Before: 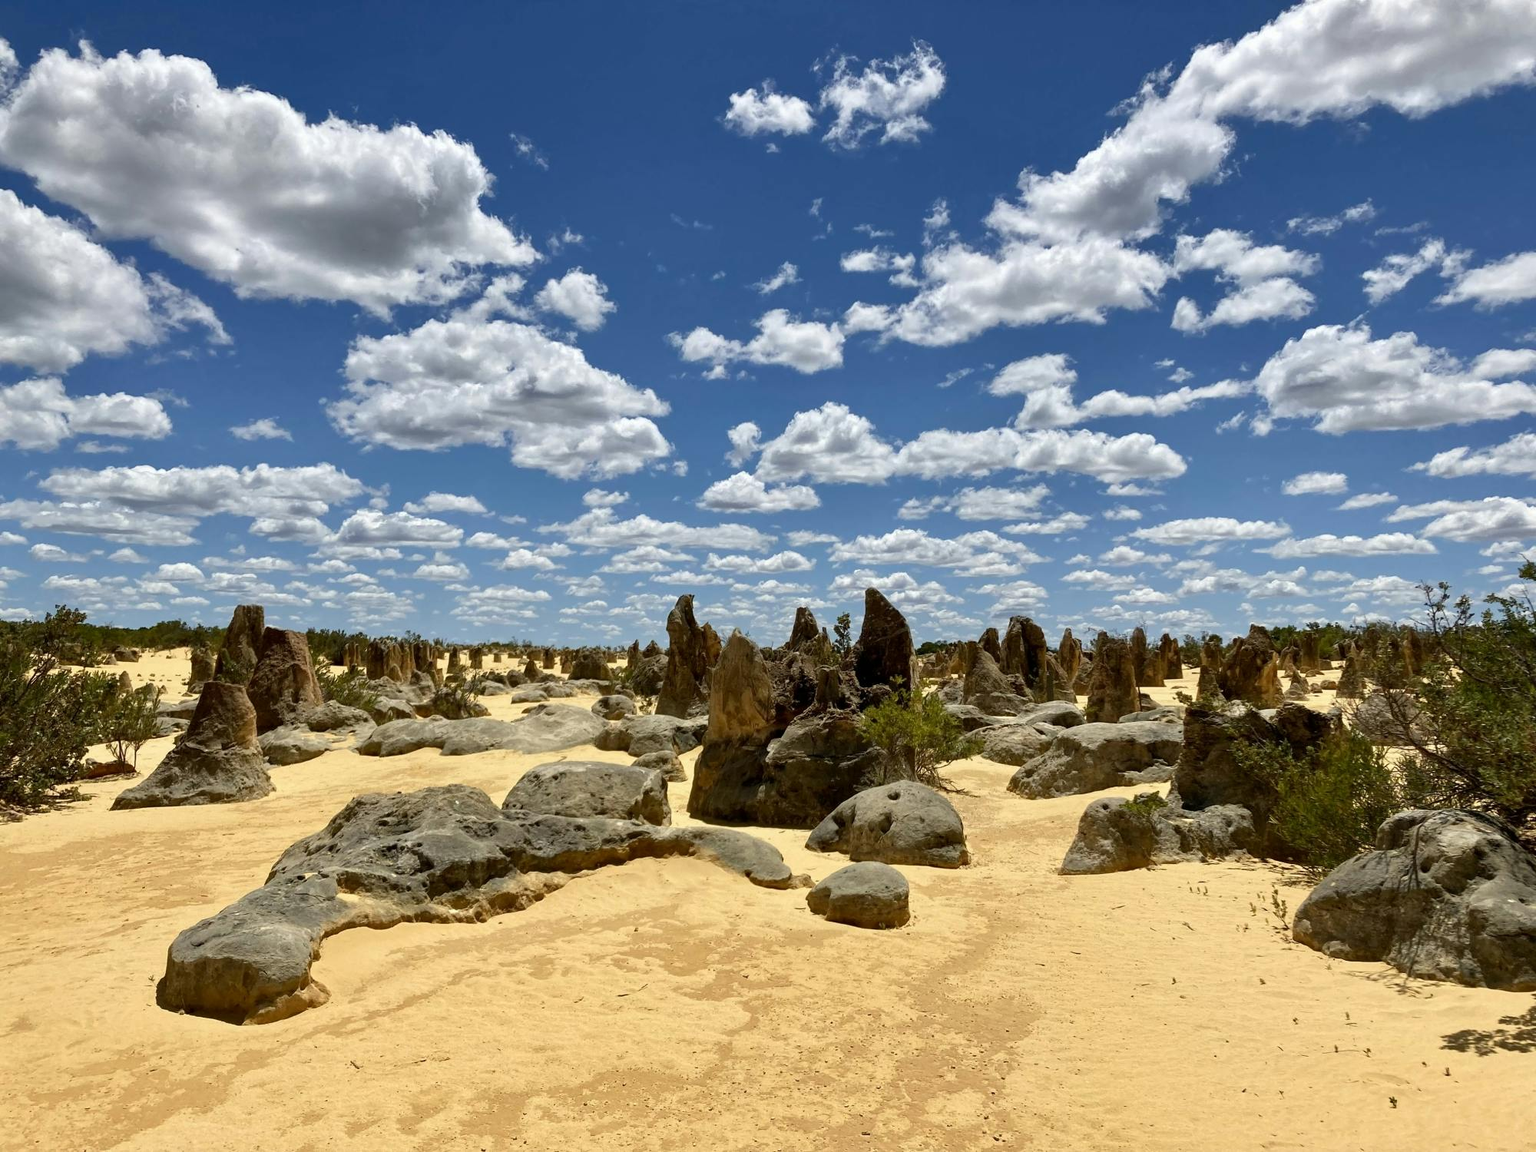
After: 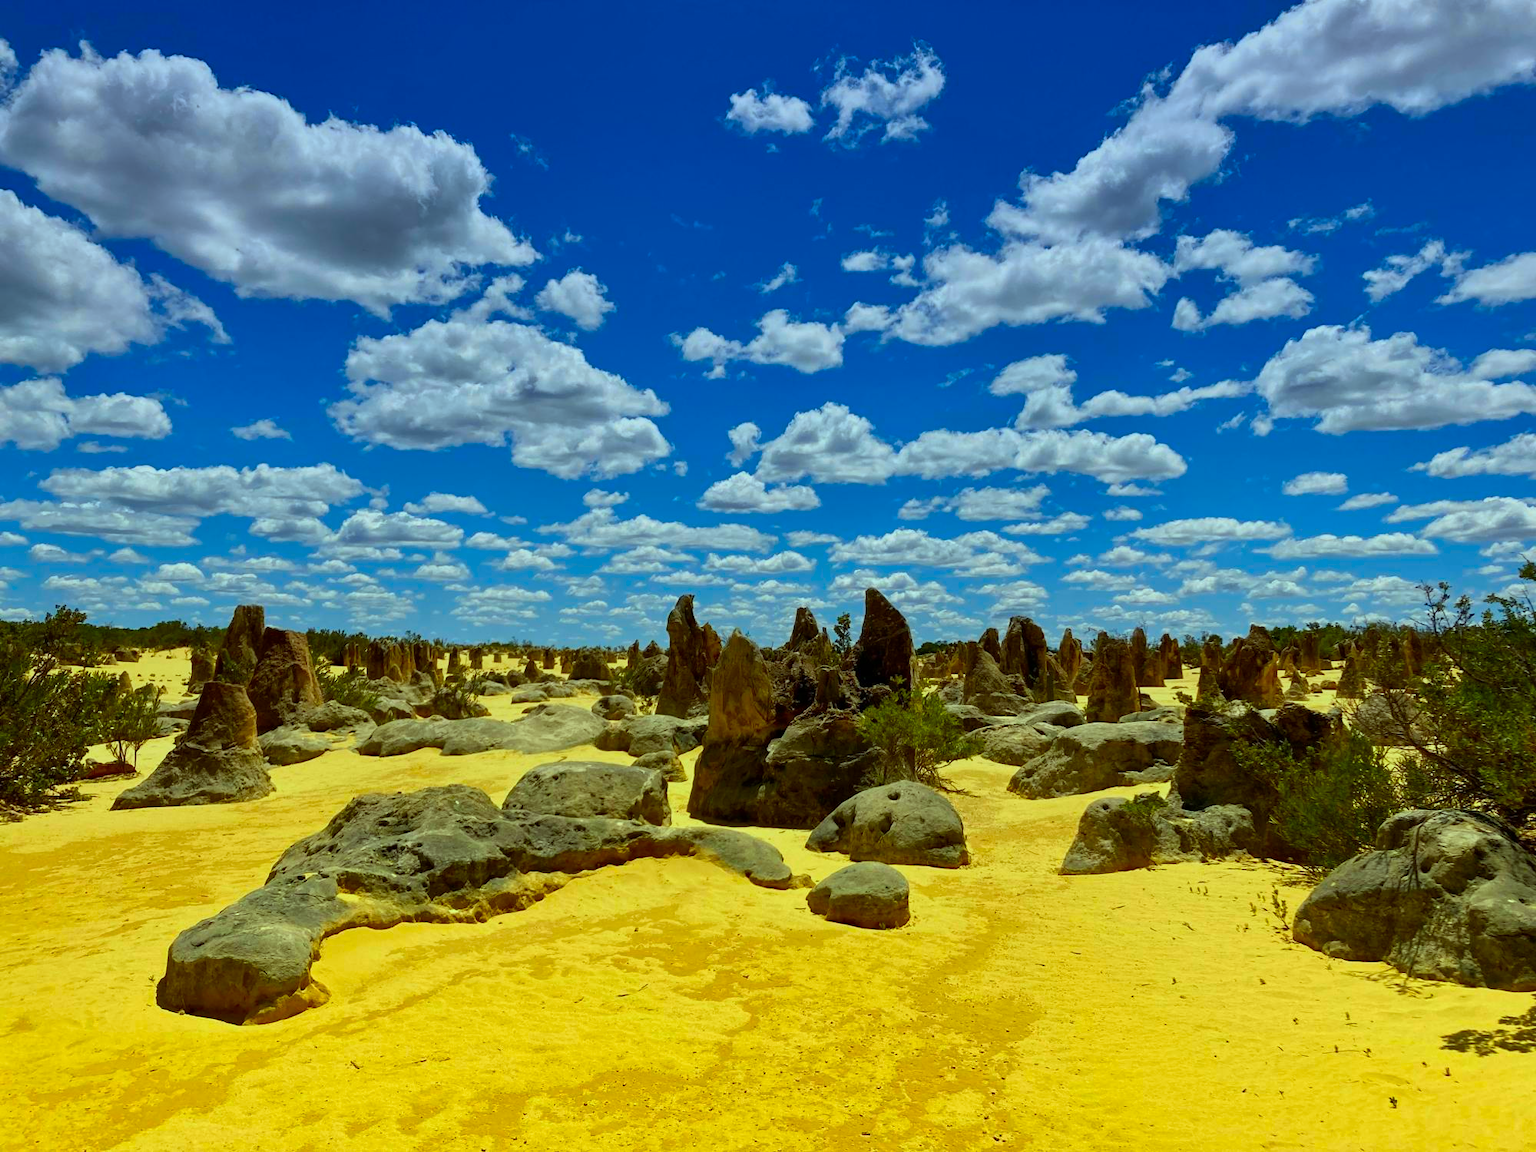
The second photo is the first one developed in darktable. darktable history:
color correction: highlights a* -10.77, highlights b* 9.8, saturation 1.72
graduated density: hue 238.83°, saturation 50%
